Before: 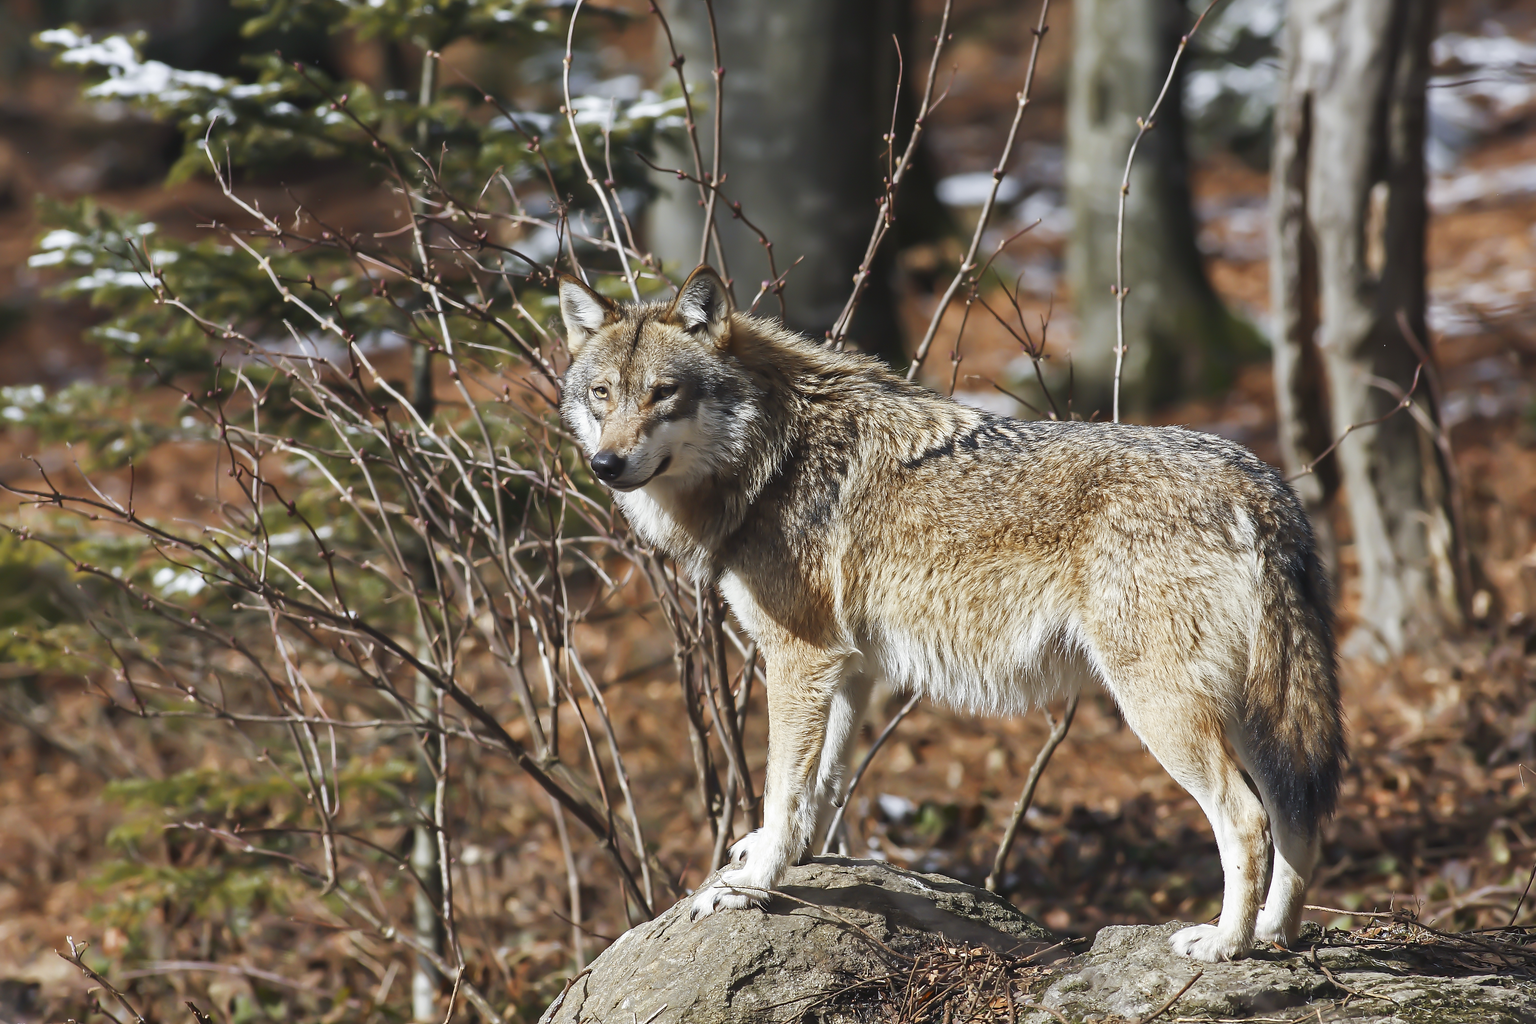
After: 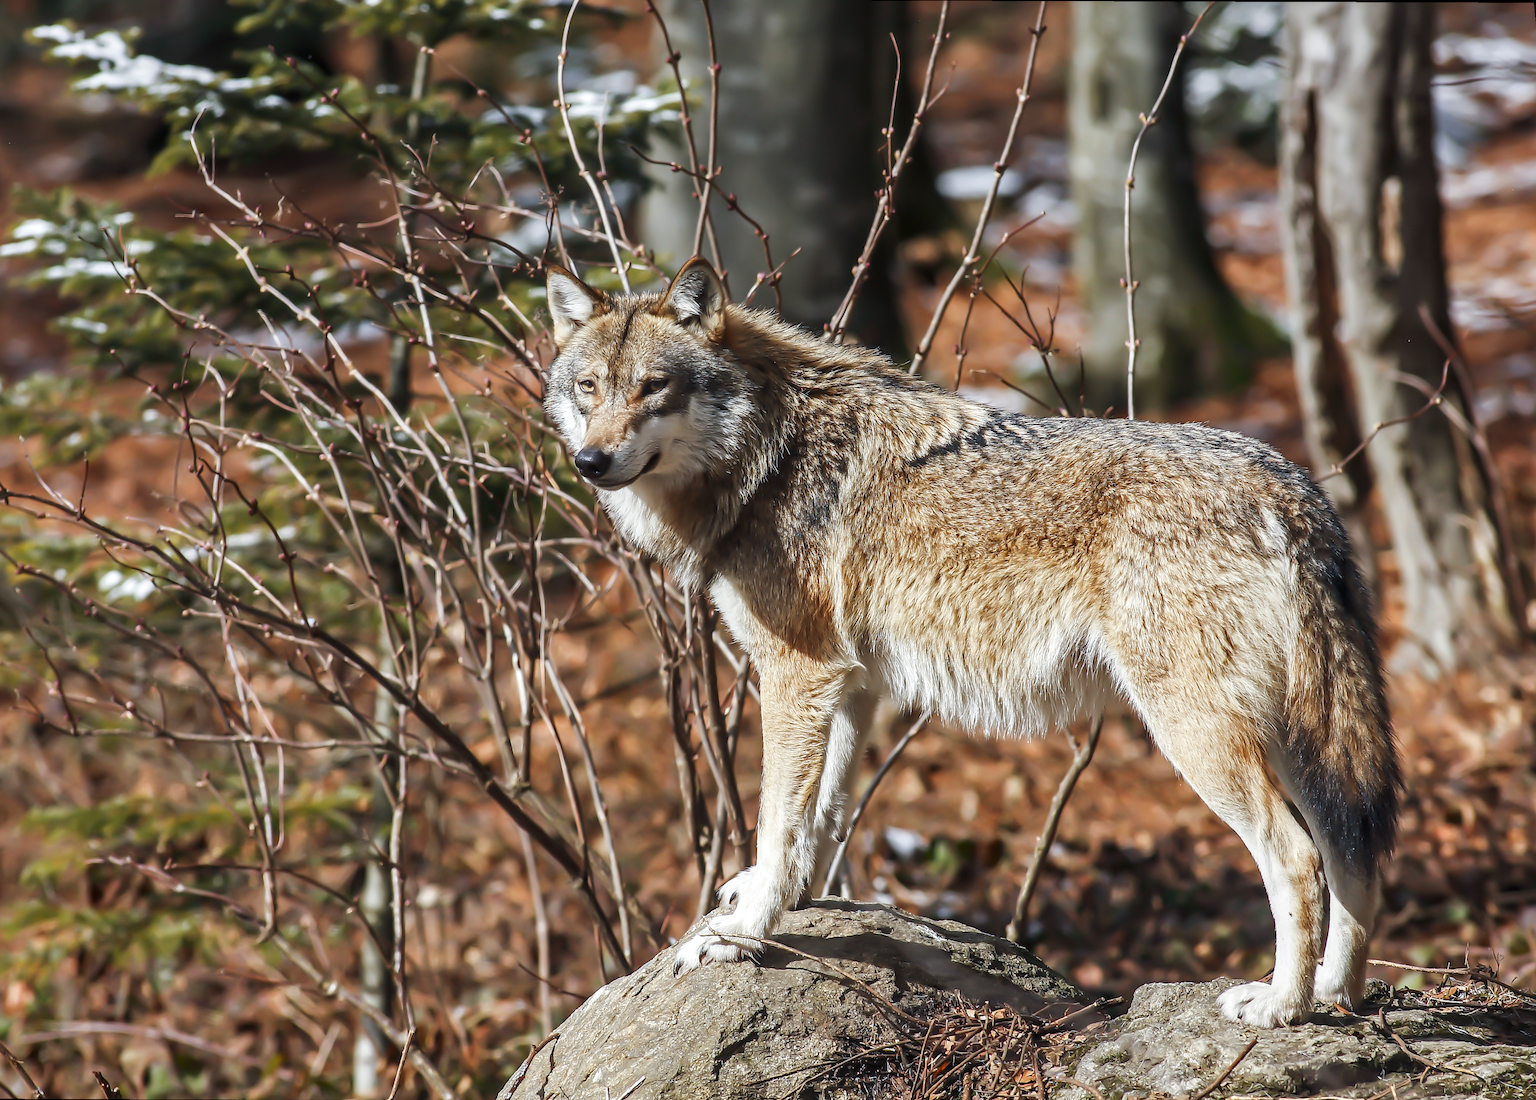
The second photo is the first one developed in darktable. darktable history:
rotate and perspective: rotation 0.215°, lens shift (vertical) -0.139, crop left 0.069, crop right 0.939, crop top 0.002, crop bottom 0.996
local contrast: on, module defaults
